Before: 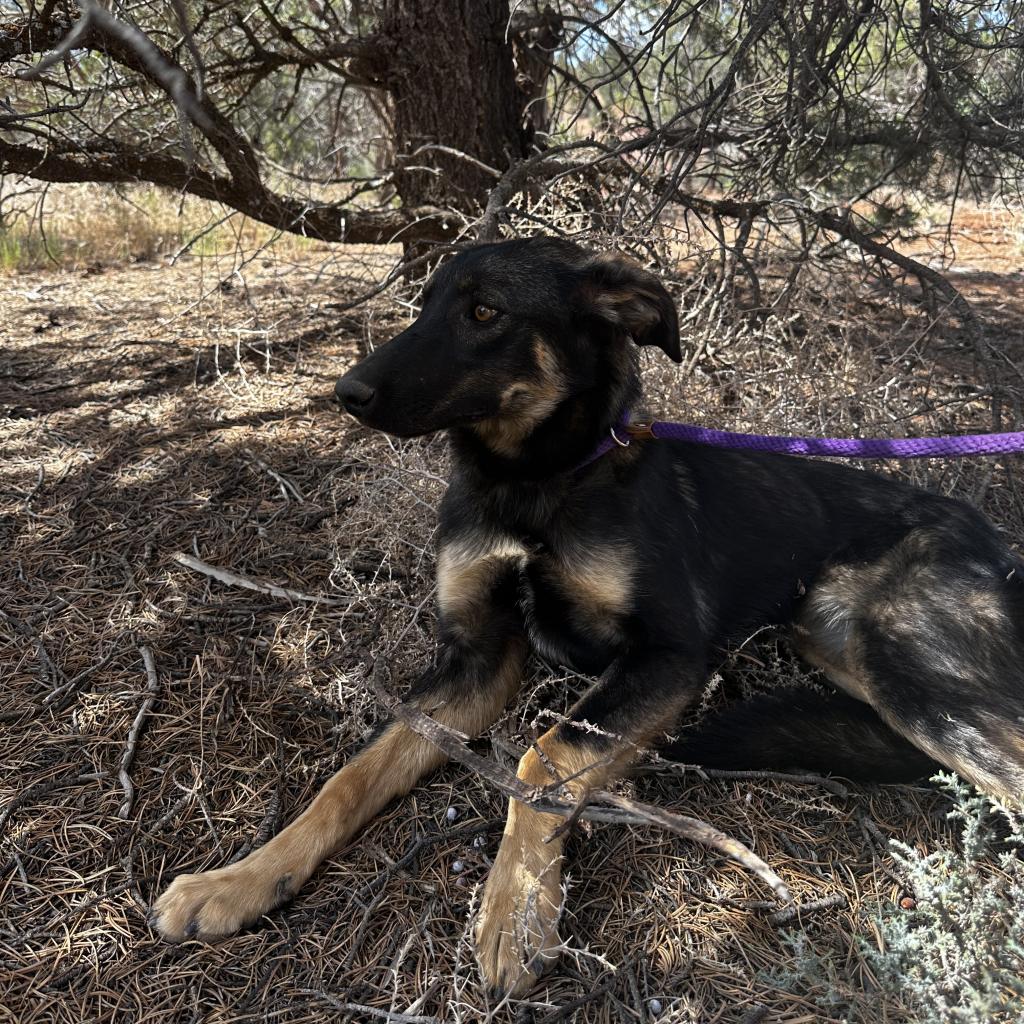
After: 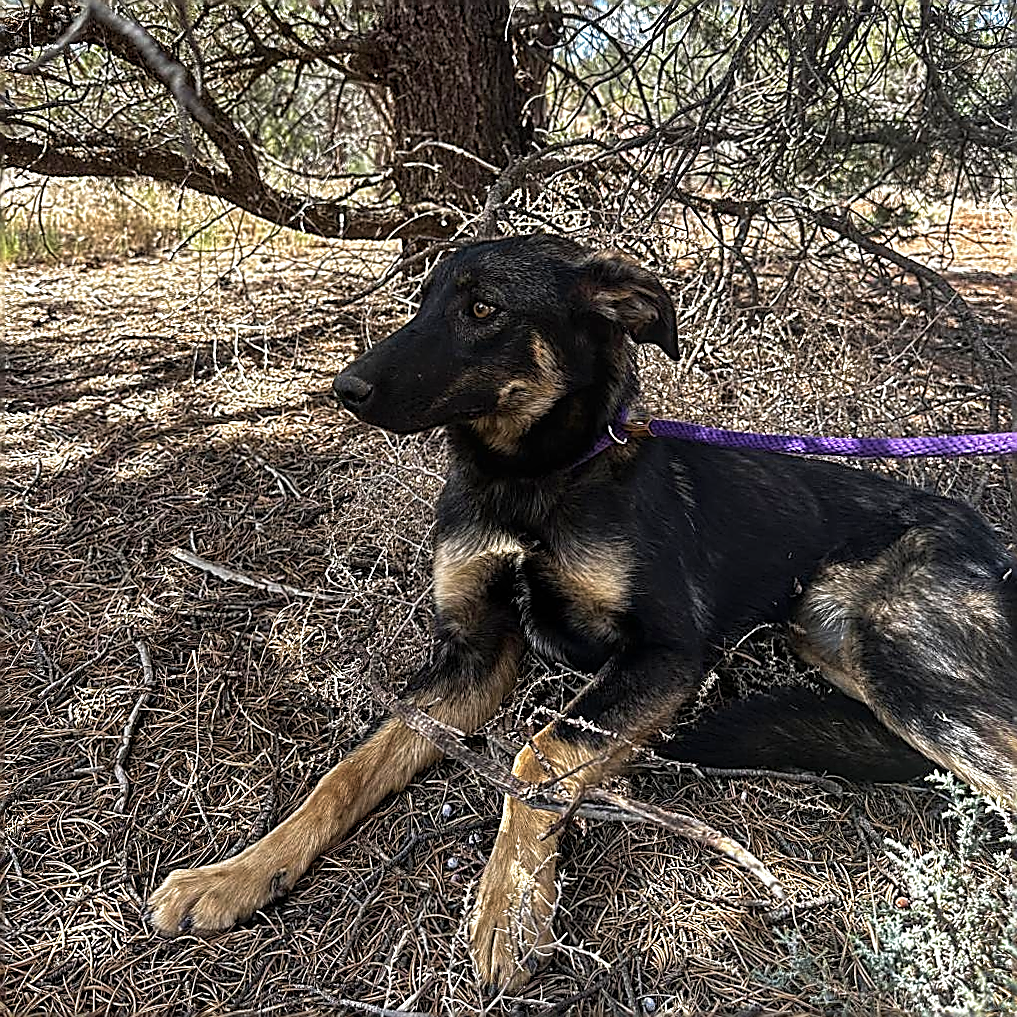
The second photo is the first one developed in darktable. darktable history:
crop and rotate: angle -0.353°
local contrast: on, module defaults
velvia: strength 26.65%
exposure: exposure 0.297 EV, compensate highlight preservation false
sharpen: amount 1.853
